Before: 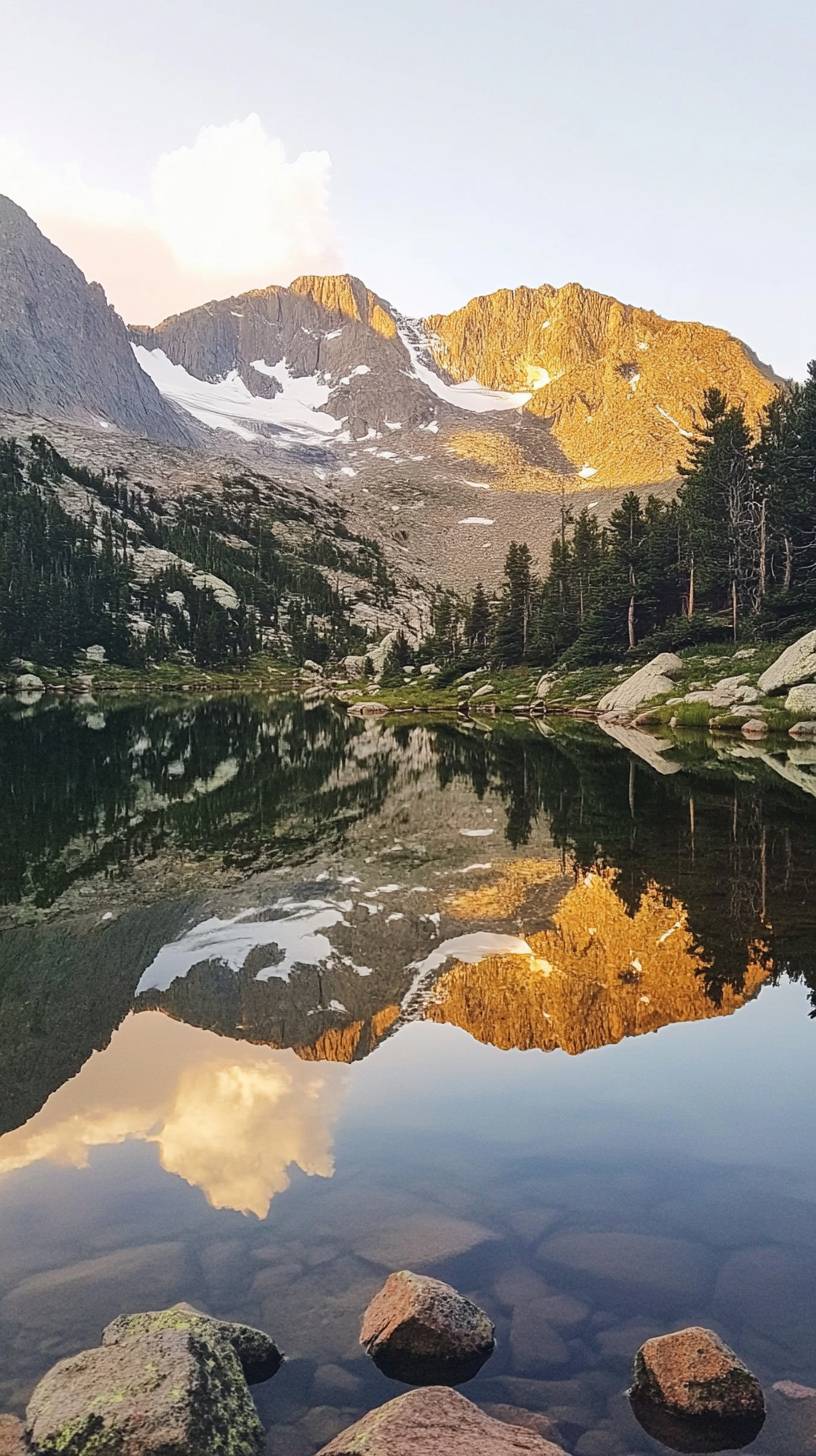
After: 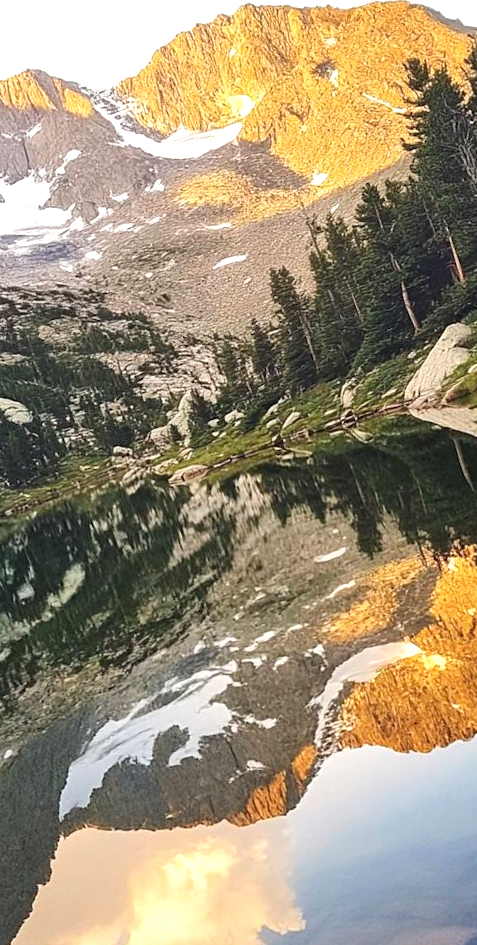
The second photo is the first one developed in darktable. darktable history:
crop and rotate: angle 18.84°, left 6.725%, right 4.174%, bottom 1.128%
tone equalizer: -7 EV 0.131 EV
exposure: exposure 0.558 EV, compensate highlight preservation false
